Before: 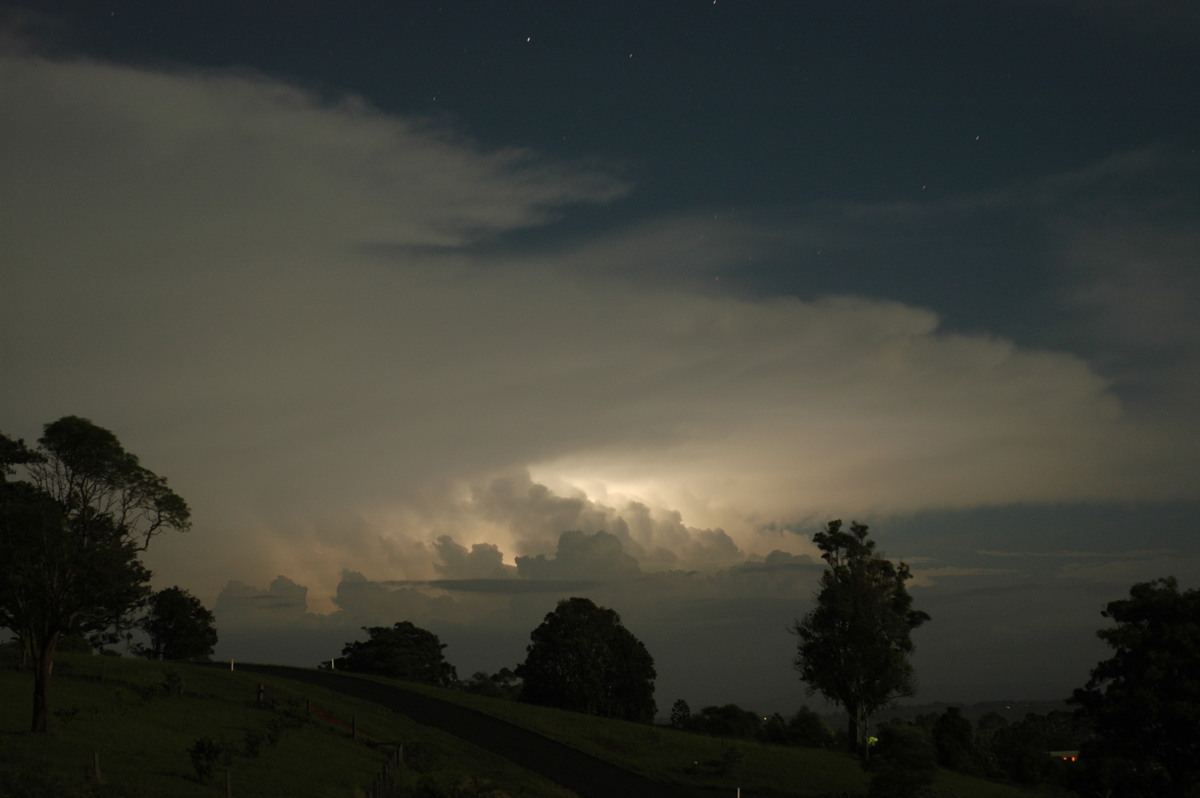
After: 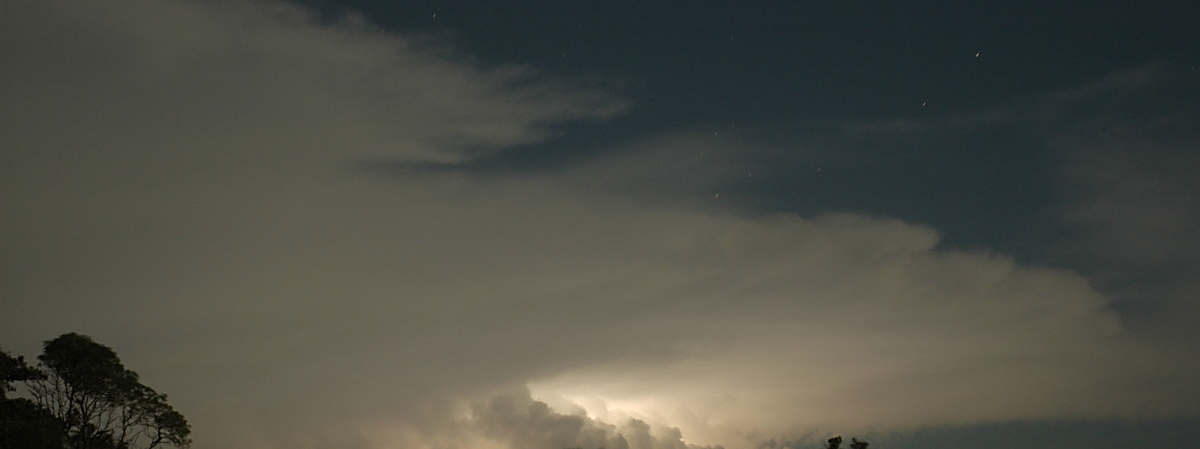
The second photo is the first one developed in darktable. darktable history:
sharpen: on, module defaults
color zones: curves: ch0 [(0, 0.5) (0.143, 0.52) (0.286, 0.5) (0.429, 0.5) (0.571, 0.5) (0.714, 0.5) (0.857, 0.5) (1, 0.5)]; ch1 [(0, 0.489) (0.155, 0.45) (0.286, 0.466) (0.429, 0.5) (0.571, 0.5) (0.714, 0.5) (0.857, 0.5) (1, 0.489)]
crop and rotate: top 10.453%, bottom 33.233%
